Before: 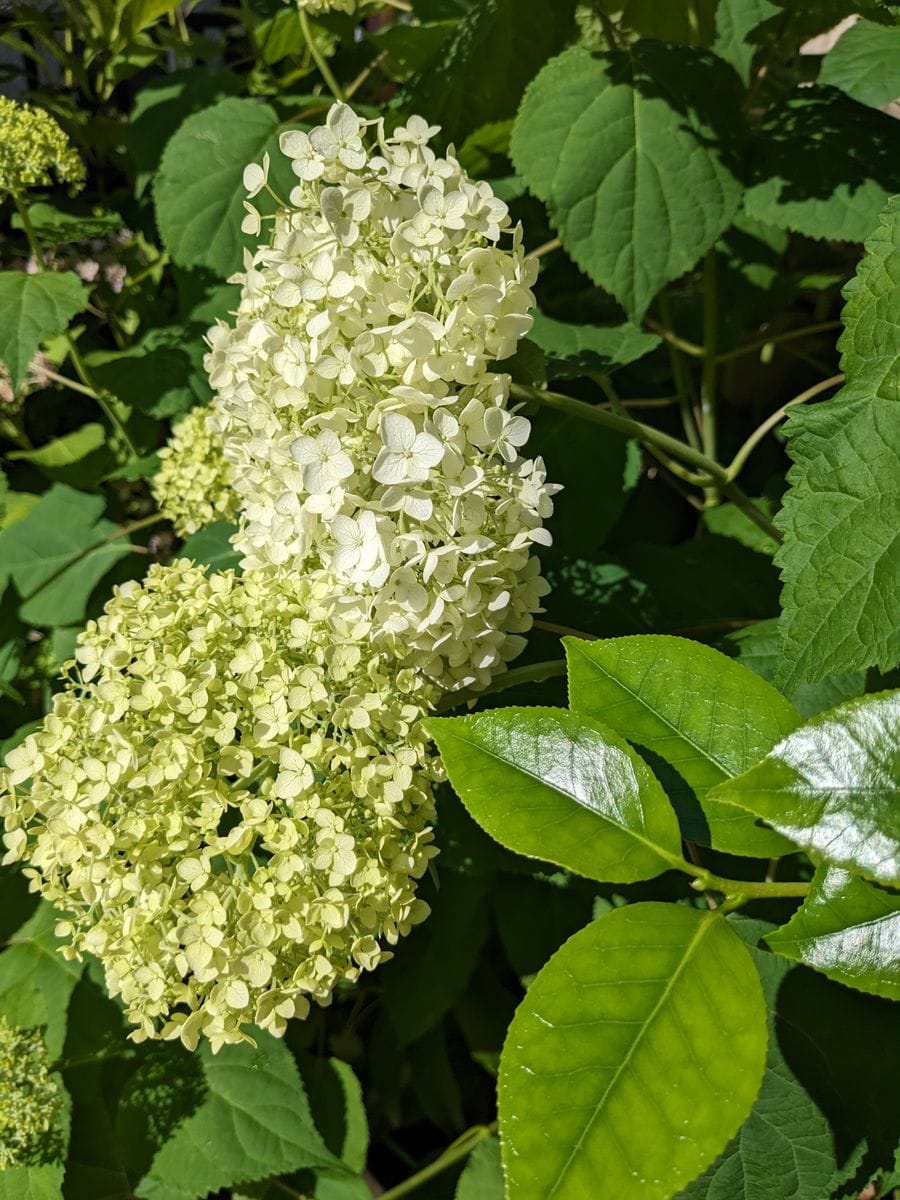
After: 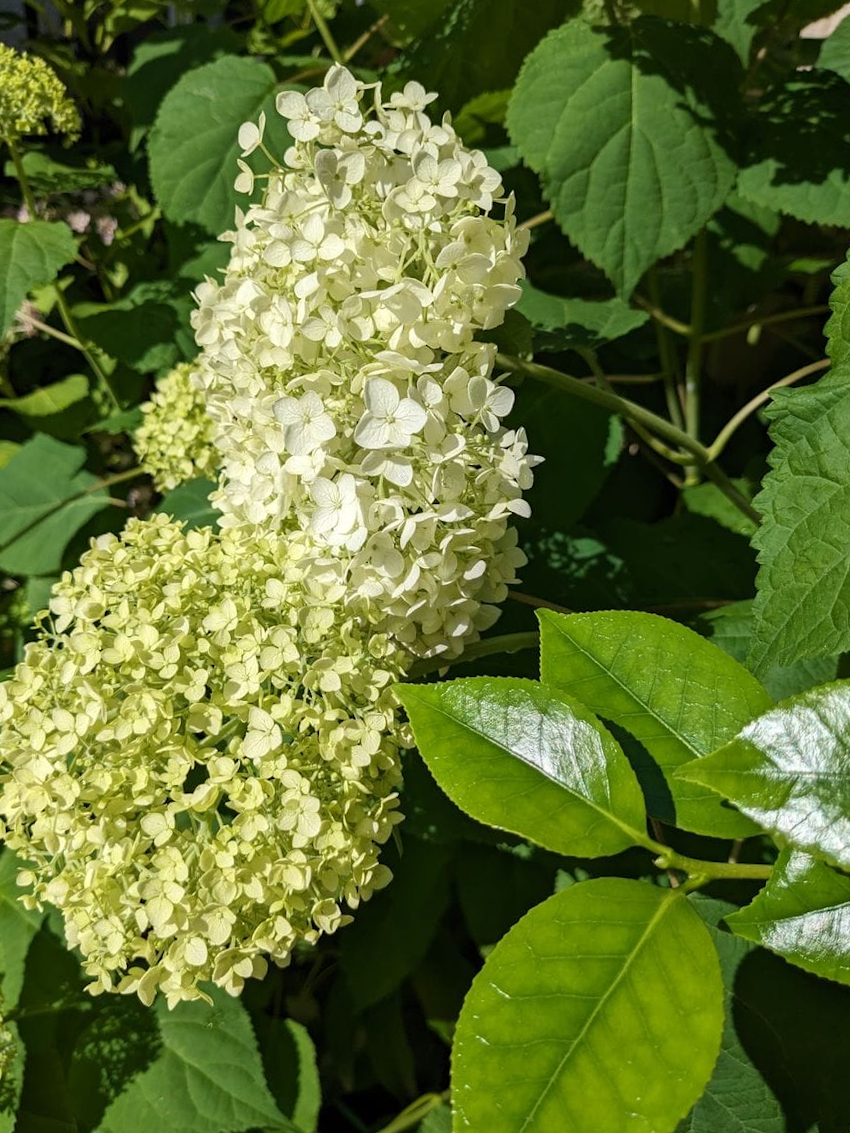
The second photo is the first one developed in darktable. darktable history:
crop and rotate: angle -2.57°
